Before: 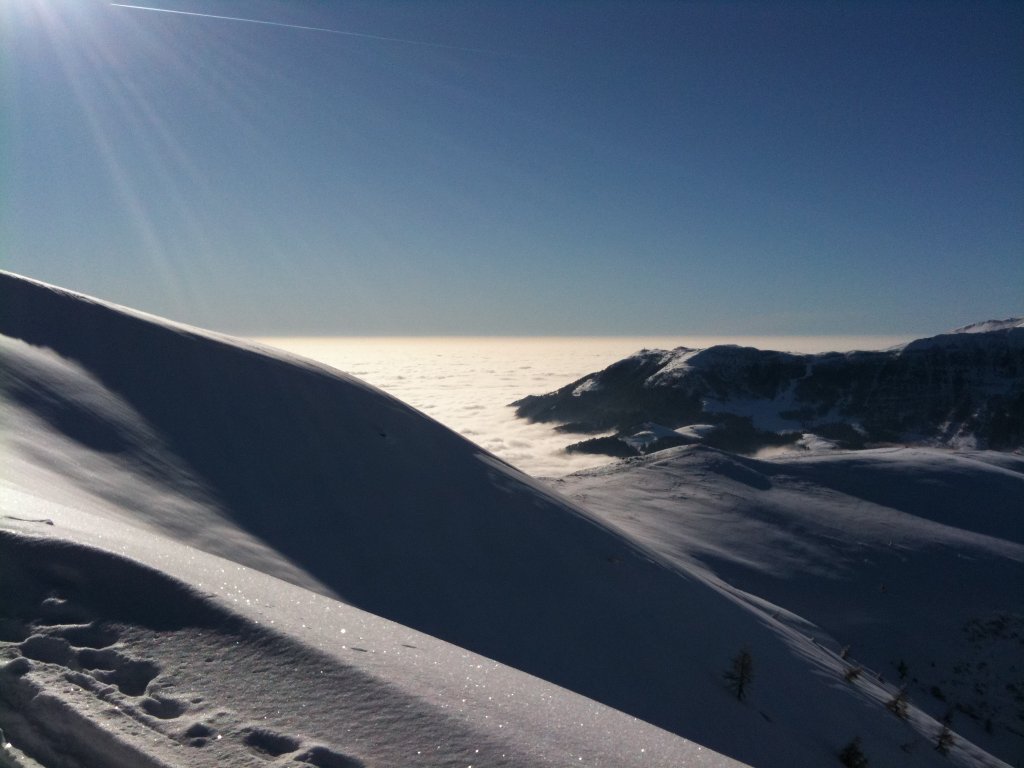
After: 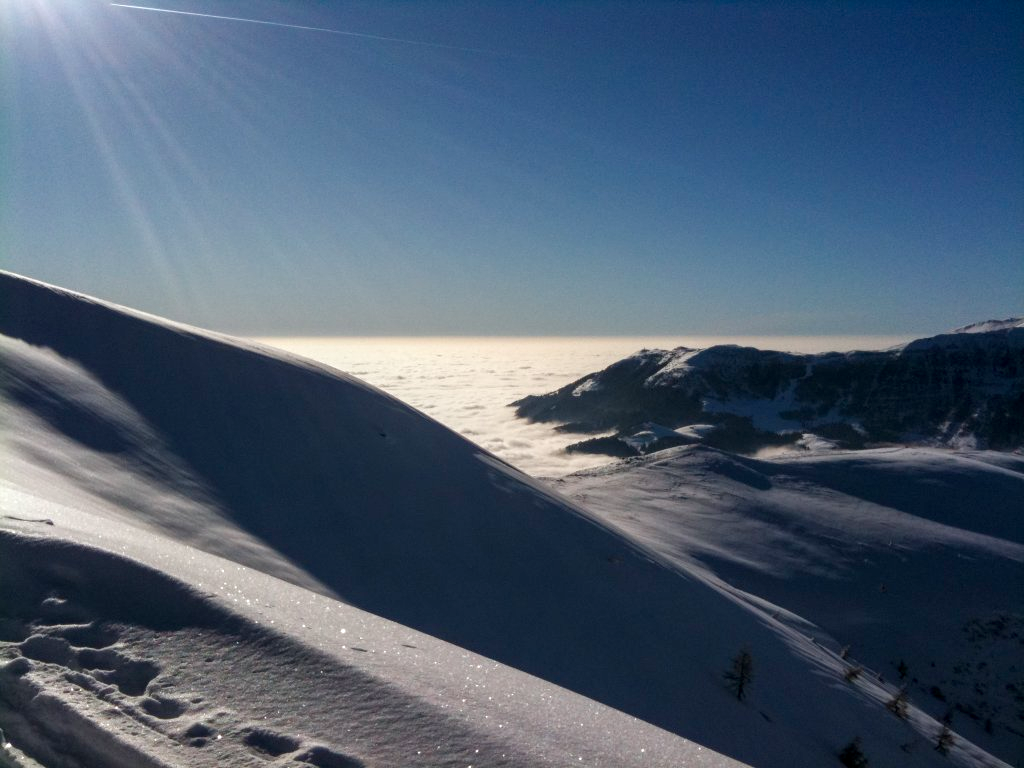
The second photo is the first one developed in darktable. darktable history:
local contrast: detail 130%
color balance rgb: perceptual saturation grading › global saturation 20%, perceptual saturation grading › highlights -25%, perceptual saturation grading › shadows 25%
